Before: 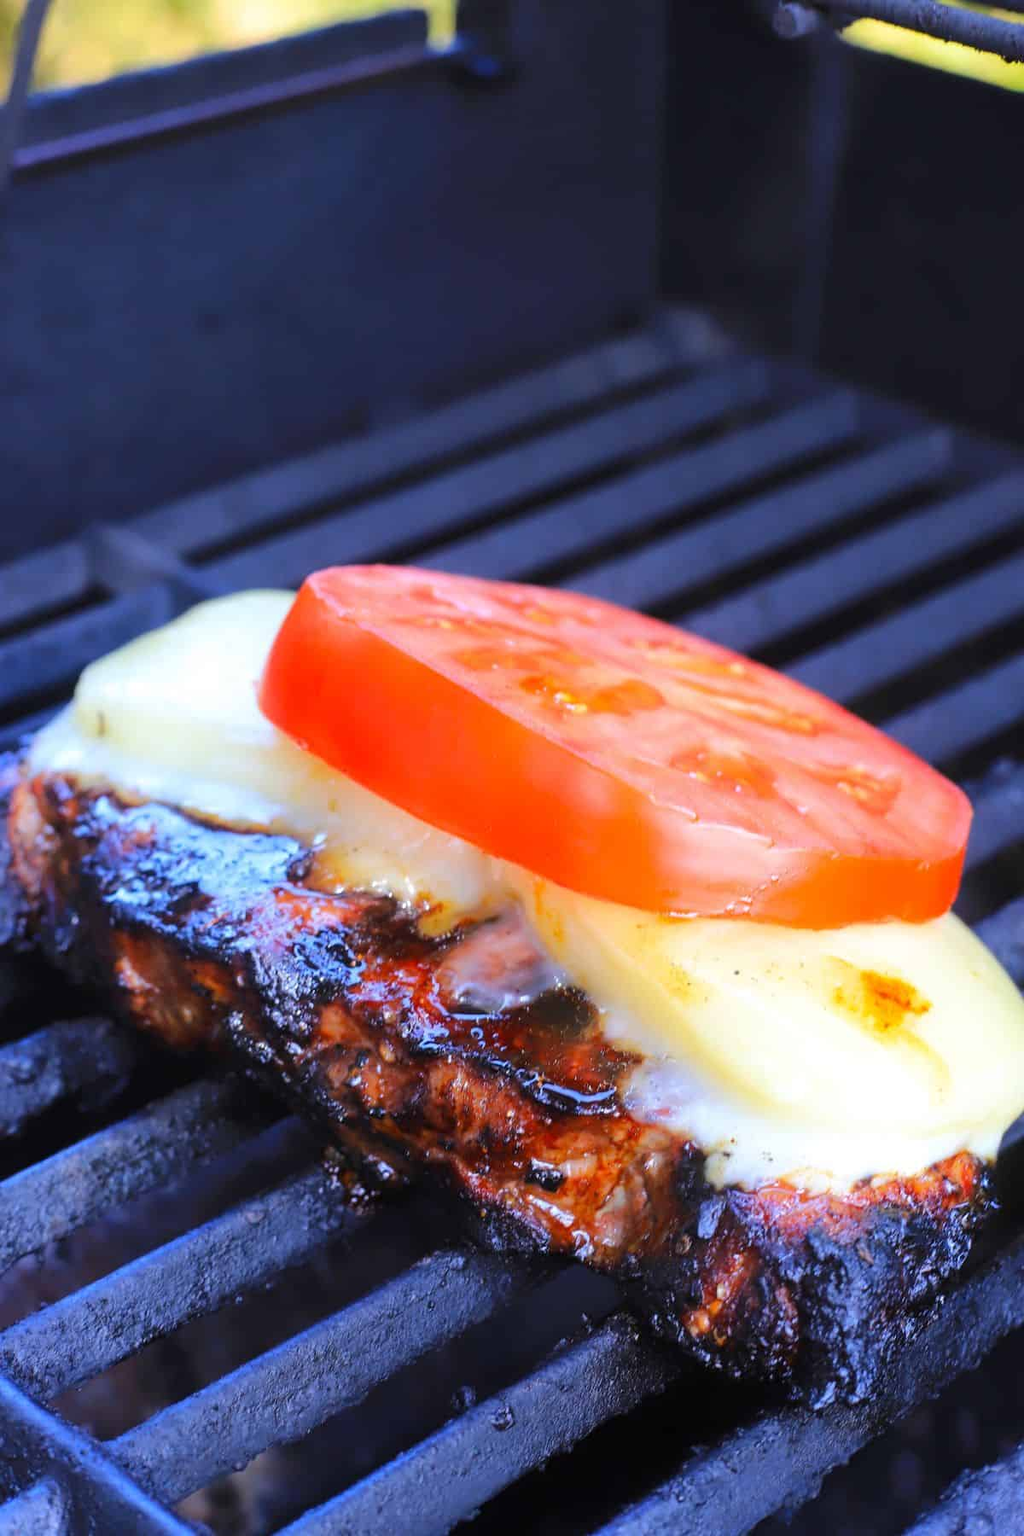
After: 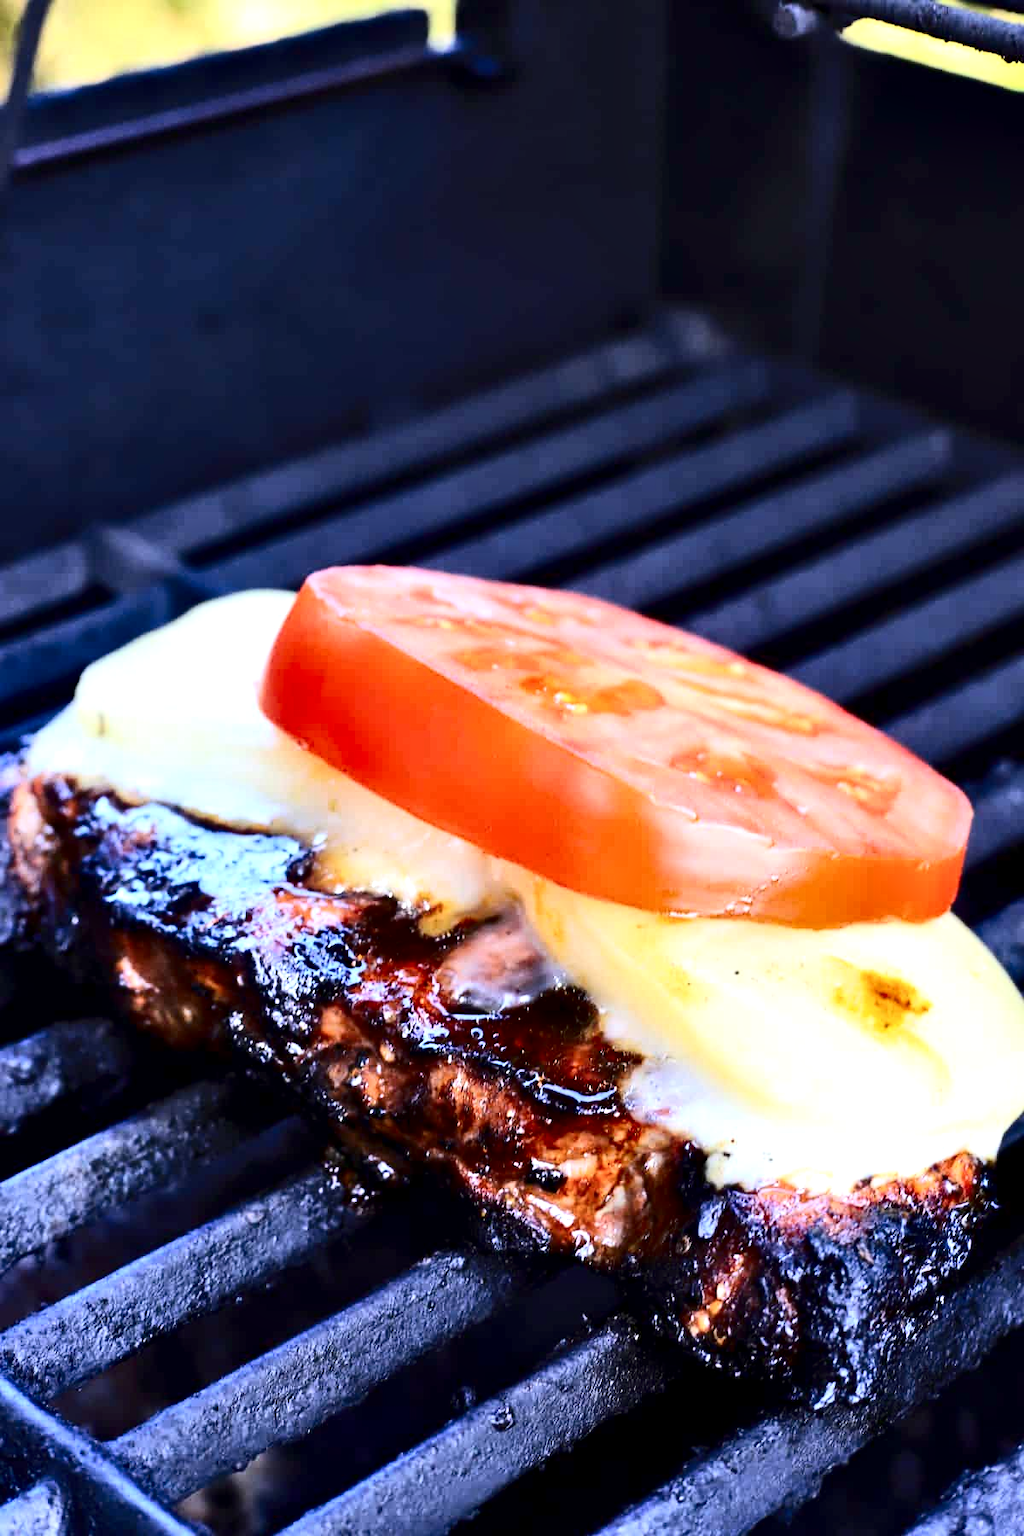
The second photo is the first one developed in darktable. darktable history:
contrast brightness saturation: contrast 0.281
contrast equalizer: y [[0.609, 0.611, 0.615, 0.613, 0.607, 0.603], [0.504, 0.498, 0.496, 0.499, 0.506, 0.516], [0 ×6], [0 ×6], [0 ×6]]
